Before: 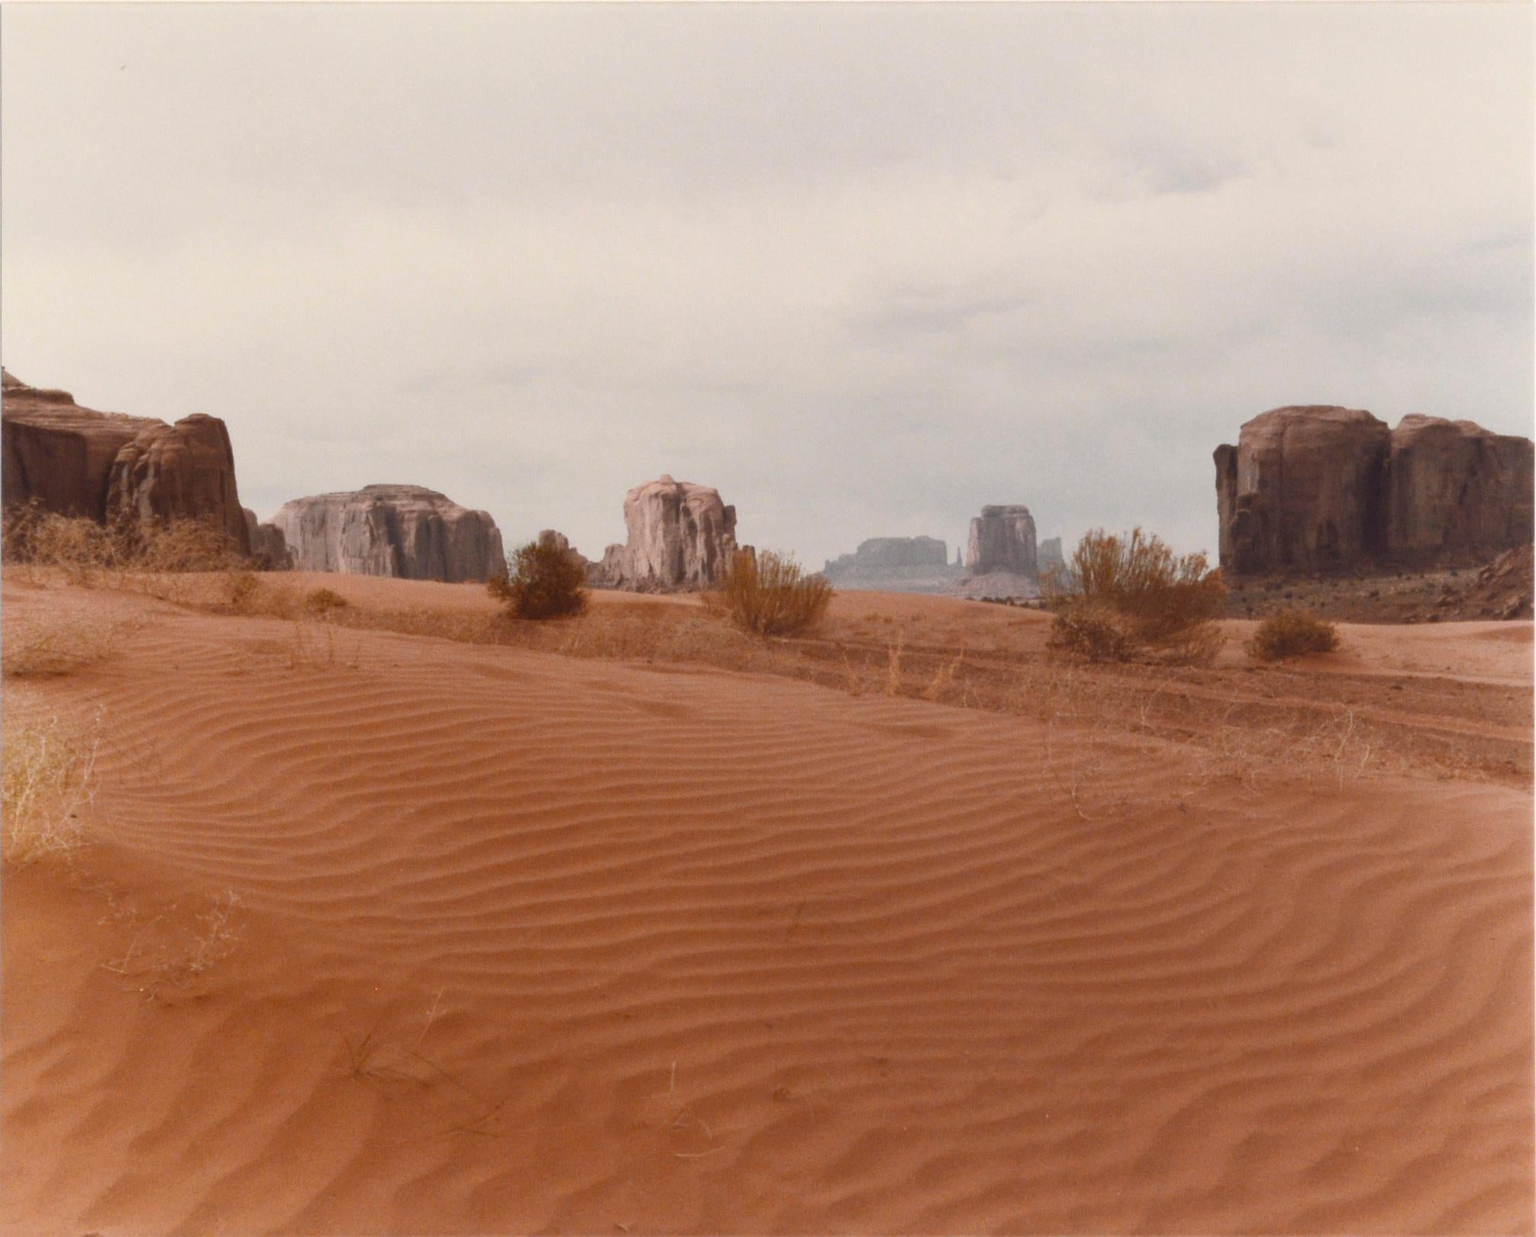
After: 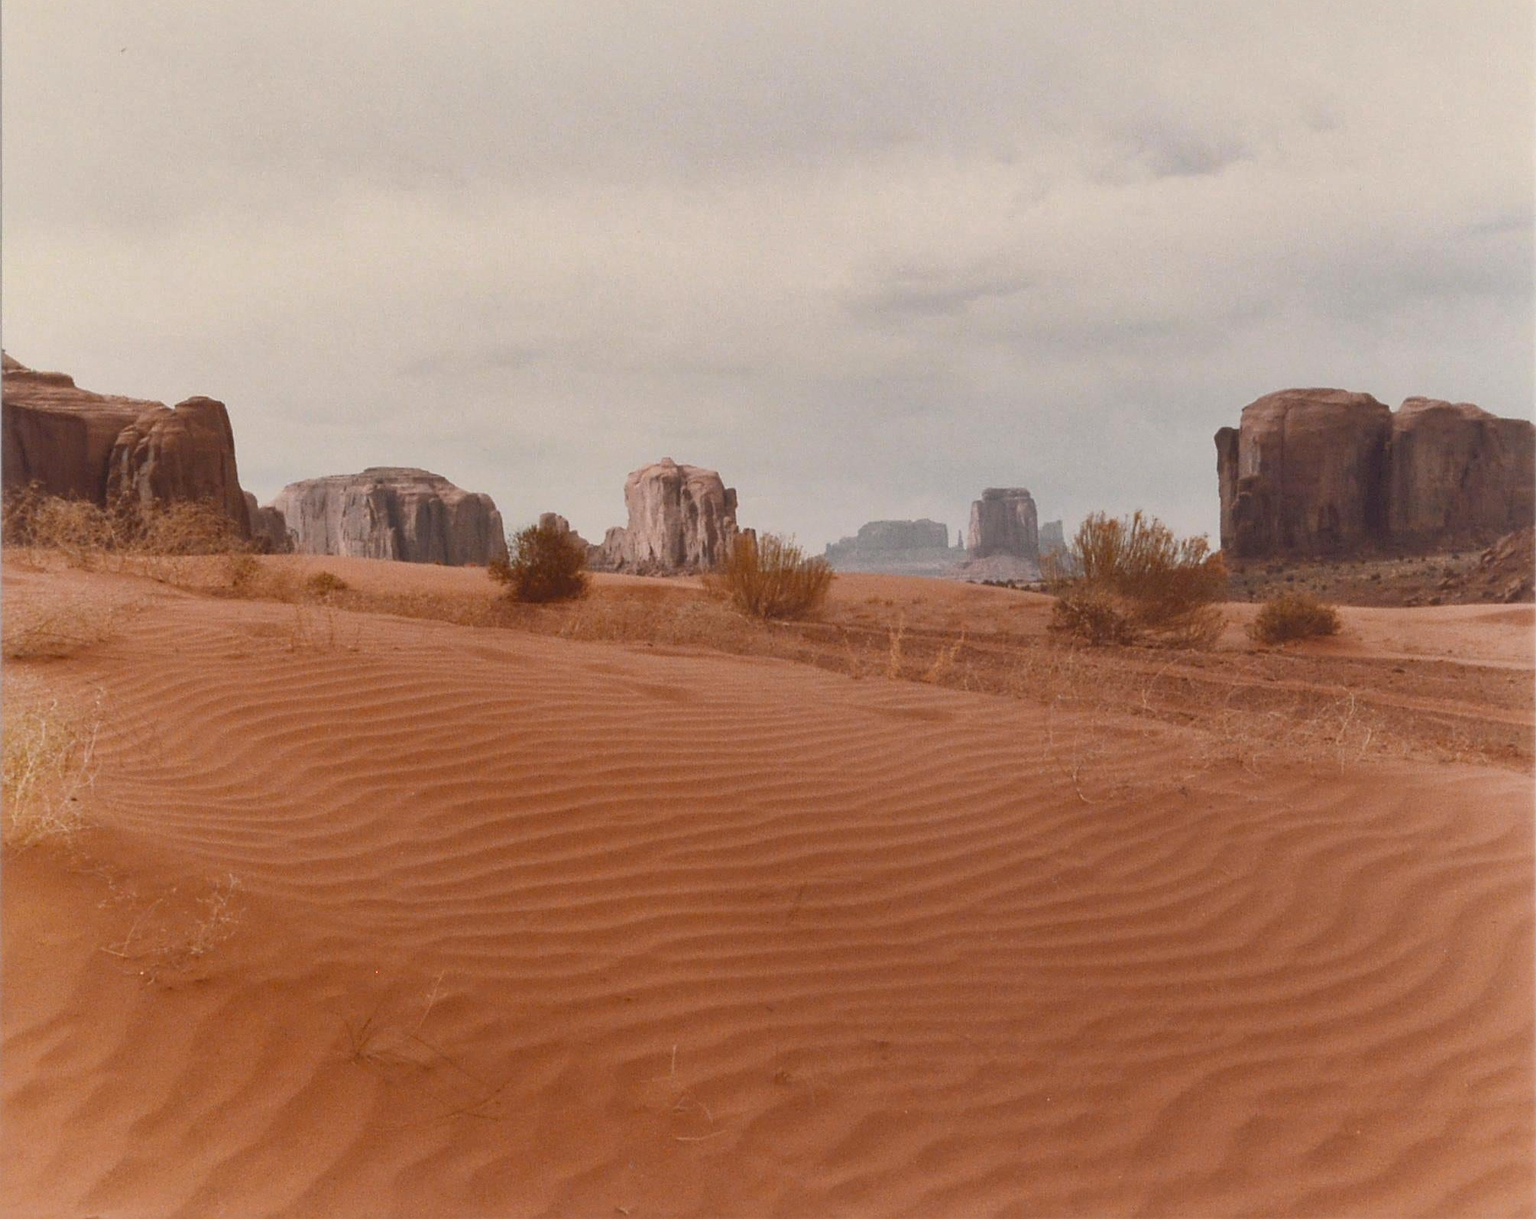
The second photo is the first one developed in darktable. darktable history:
sharpen: on, module defaults
crop: top 1.439%, right 0.051%
shadows and highlights: on, module defaults
